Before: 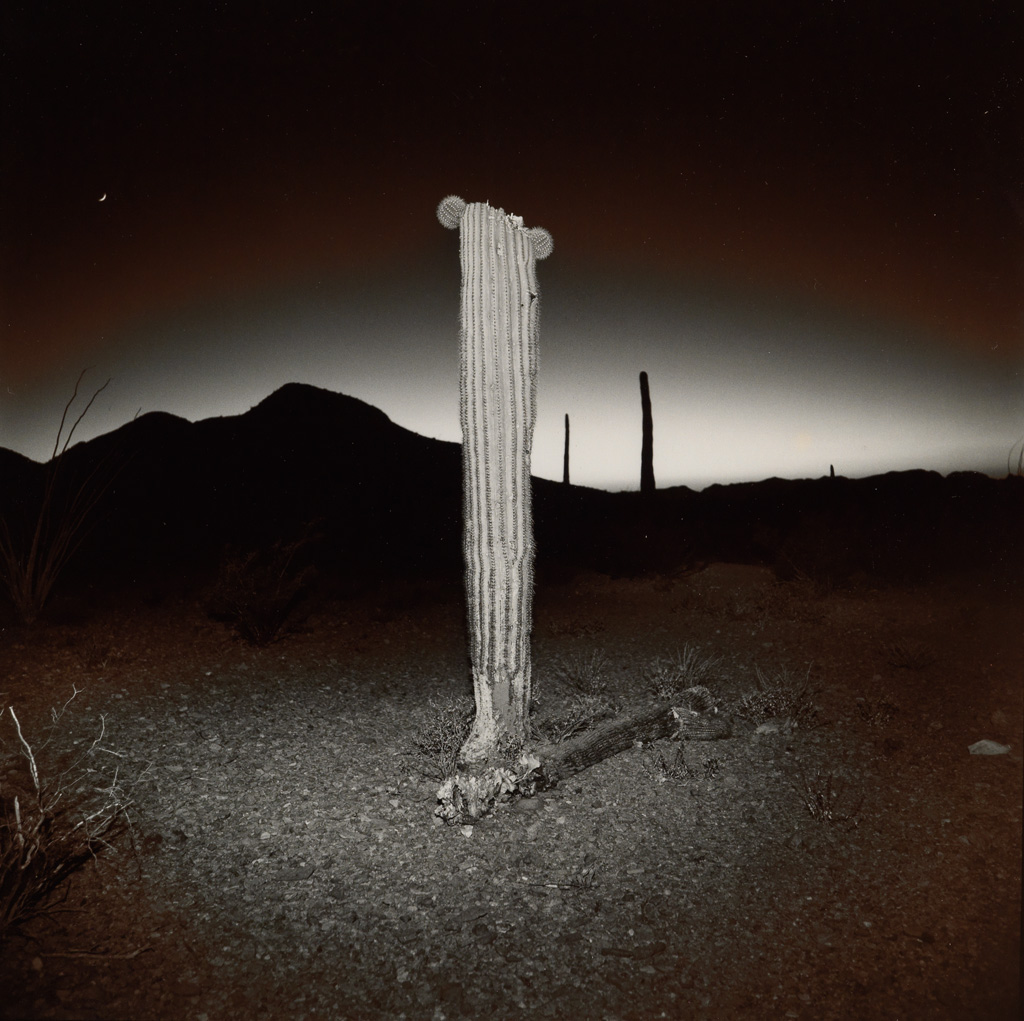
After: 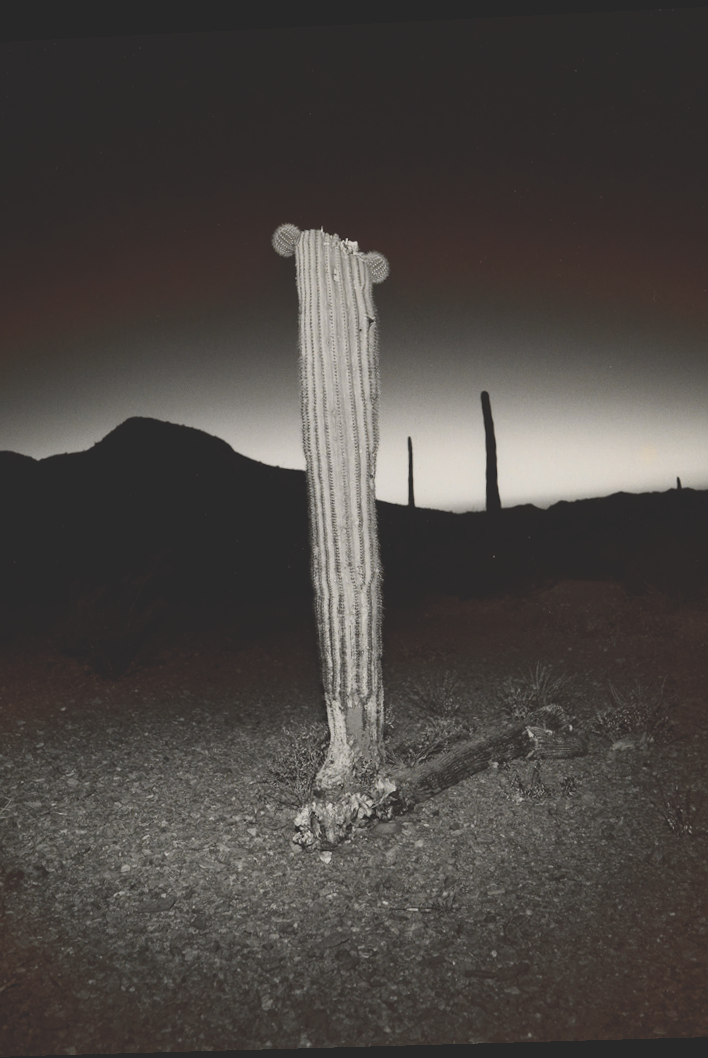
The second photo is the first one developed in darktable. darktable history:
exposure: black level correction -0.023, exposure -0.039 EV, compensate highlight preservation false
crop and rotate: left 15.754%, right 17.579%
rotate and perspective: rotation -2.22°, lens shift (horizontal) -0.022, automatic cropping off
